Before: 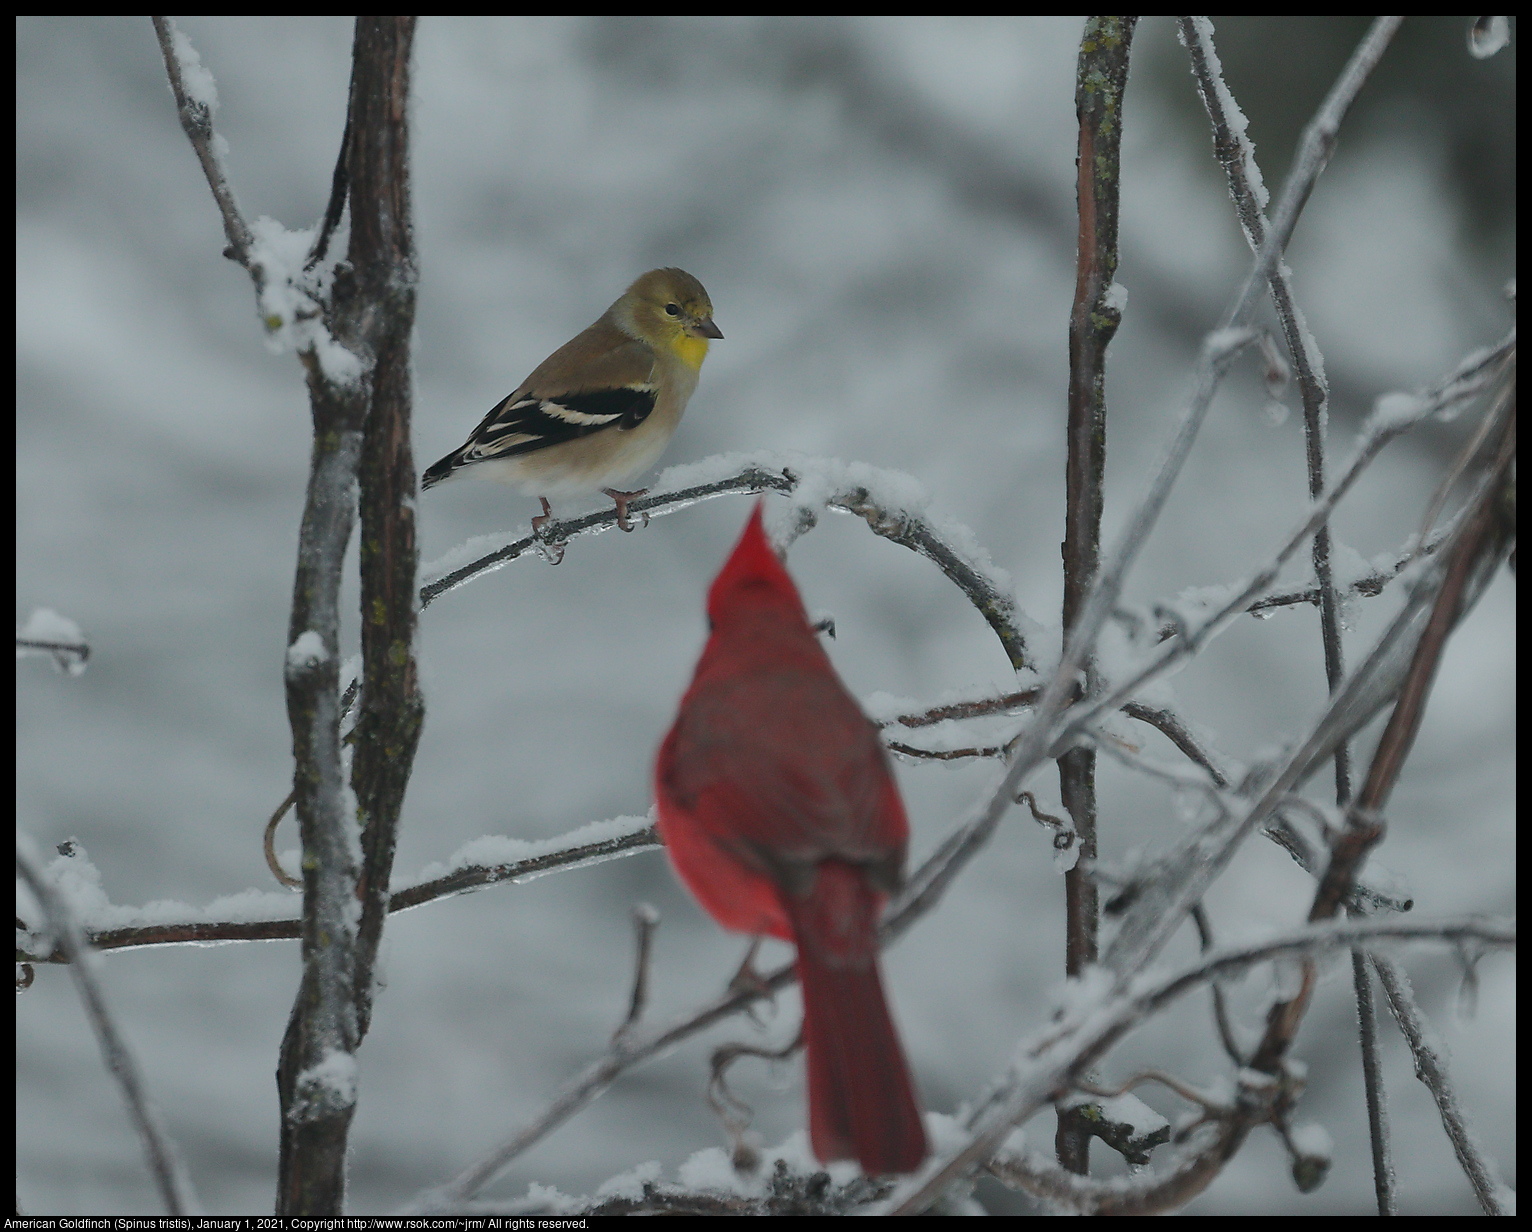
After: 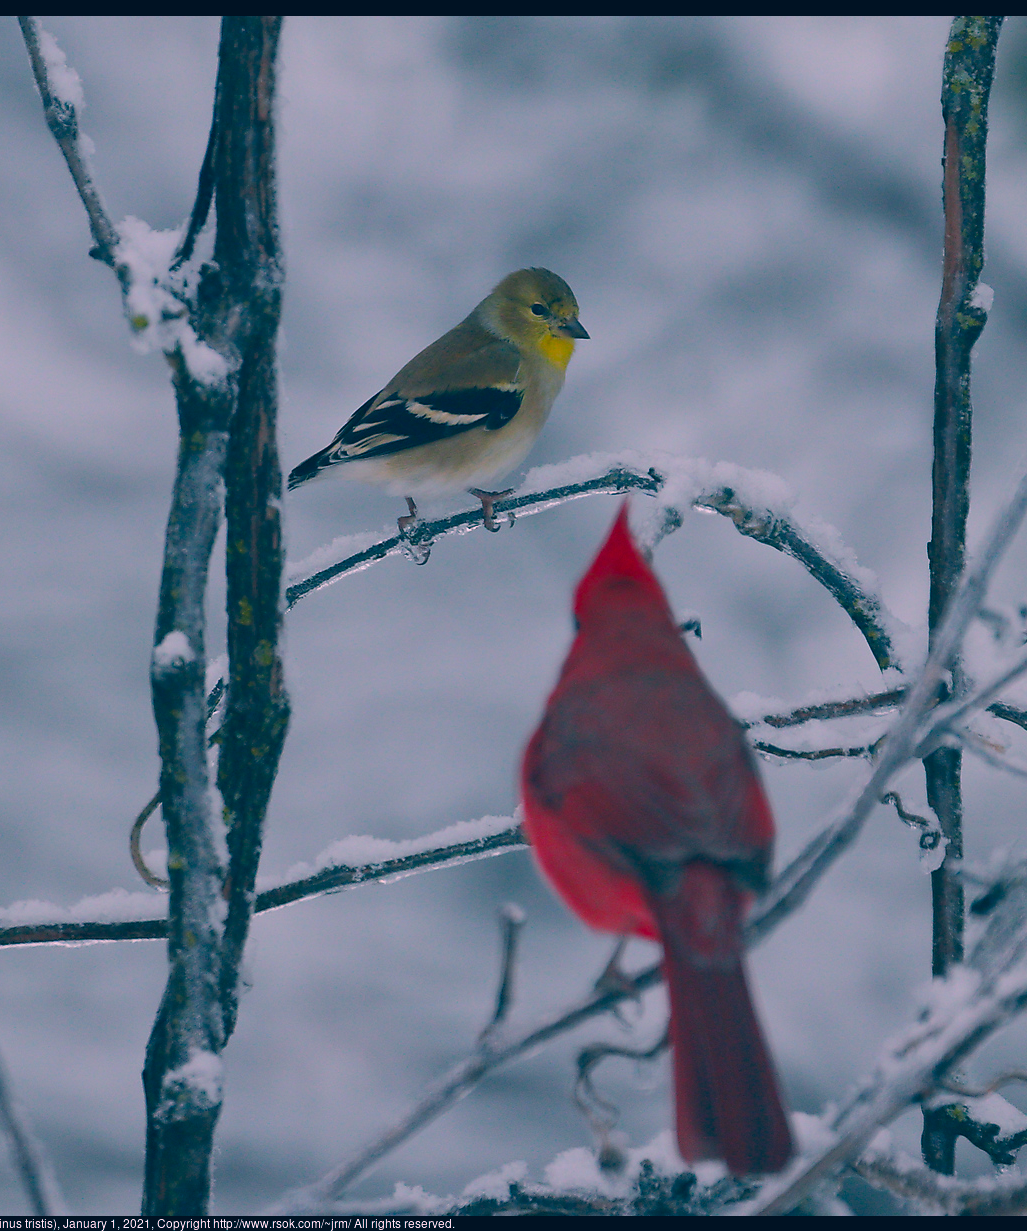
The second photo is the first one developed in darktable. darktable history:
color correction: highlights a* 17.22, highlights b* 0.276, shadows a* -15.23, shadows b* -14.52, saturation 1.47
crop and rotate: left 8.755%, right 24.17%
